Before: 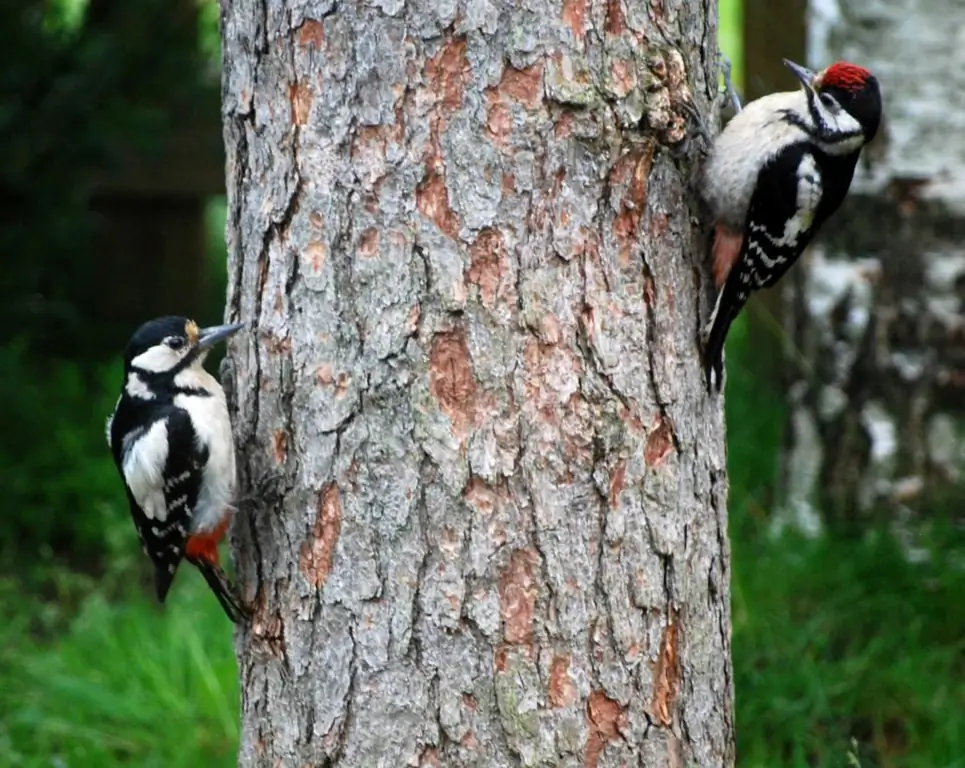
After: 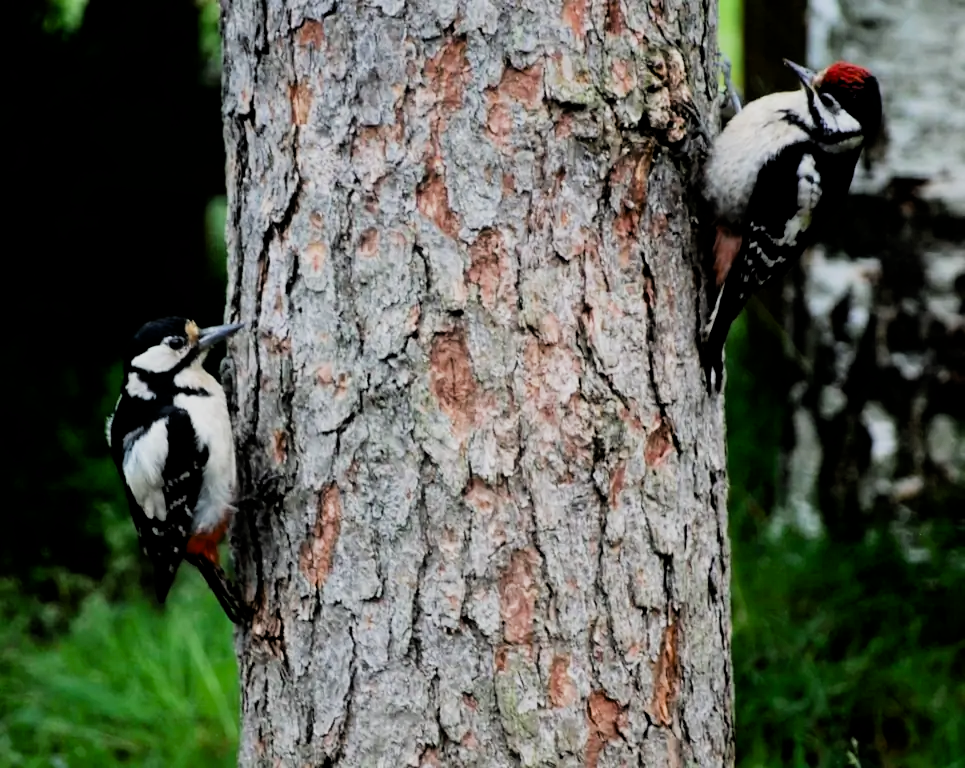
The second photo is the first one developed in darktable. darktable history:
exposure: black level correction 0.009, exposure -0.159 EV, compensate highlight preservation false
filmic rgb: black relative exposure -5 EV, hardness 2.88, contrast 1.3
